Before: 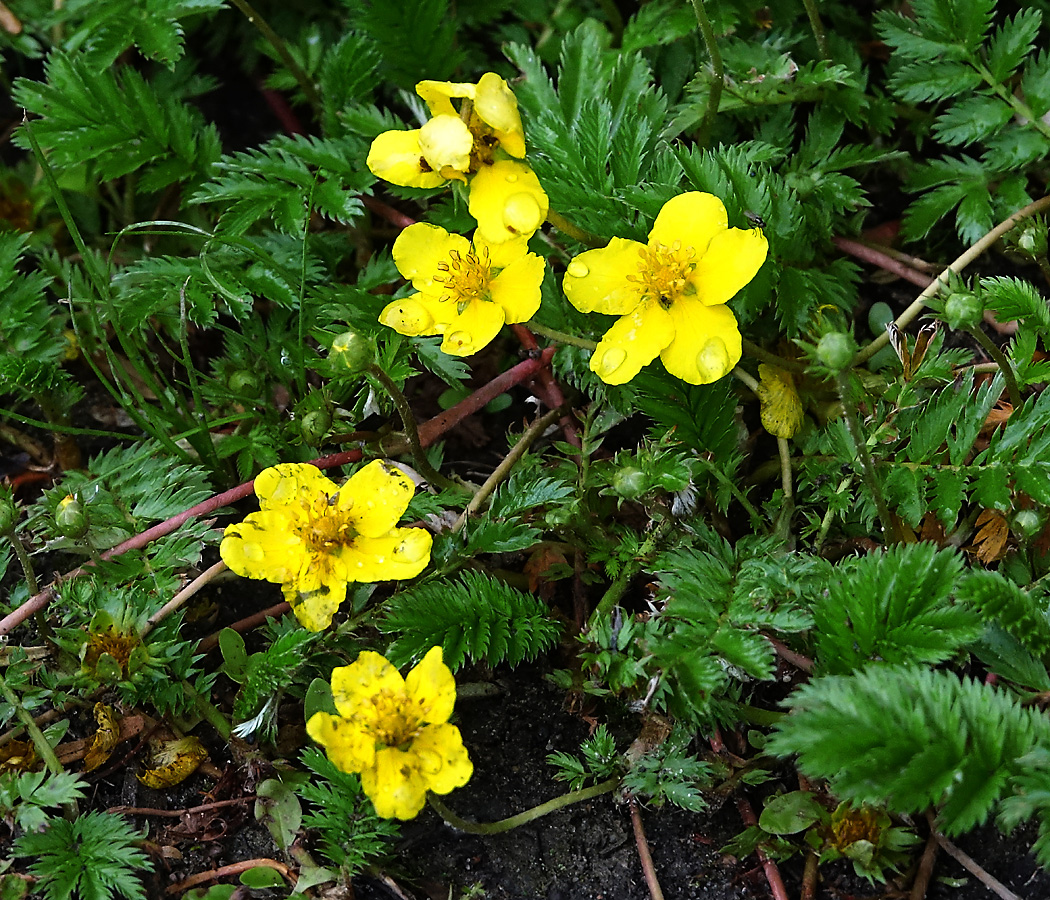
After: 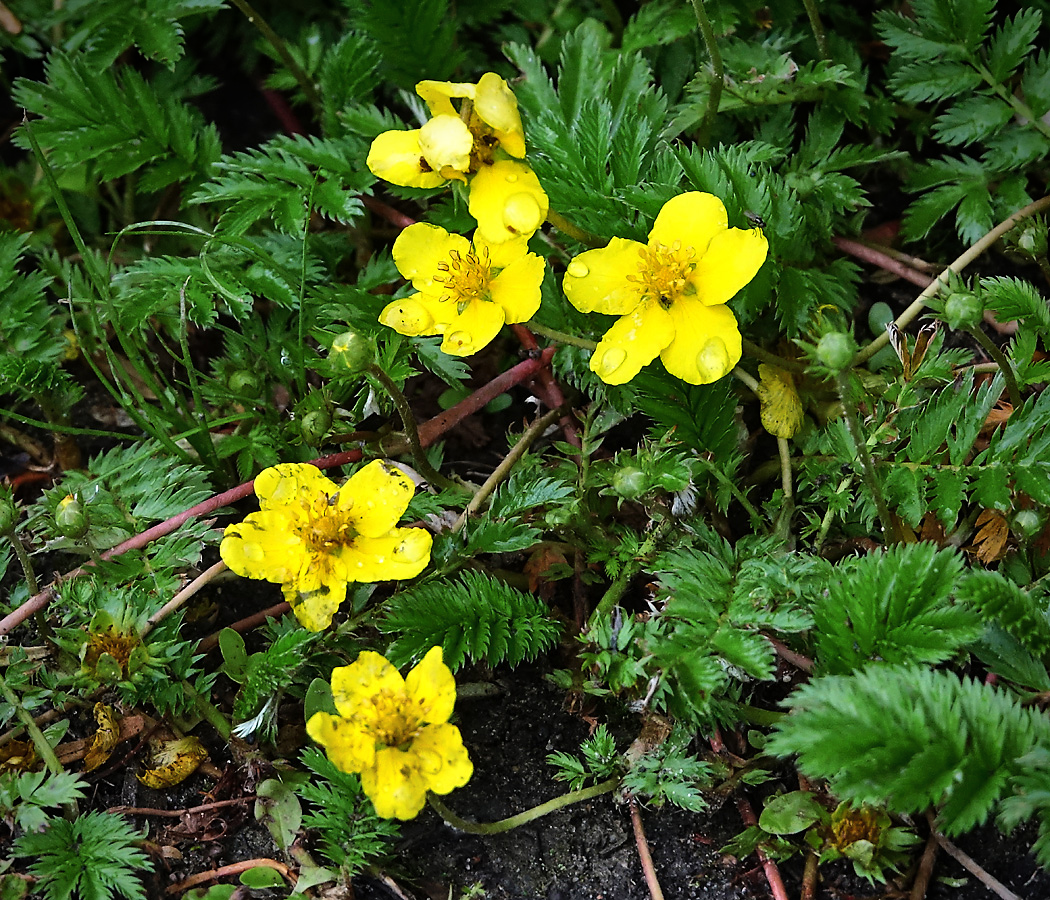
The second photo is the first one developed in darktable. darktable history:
vignetting: brightness -0.629, saturation -0.007, center (-0.028, 0.239)
shadows and highlights: soften with gaussian
